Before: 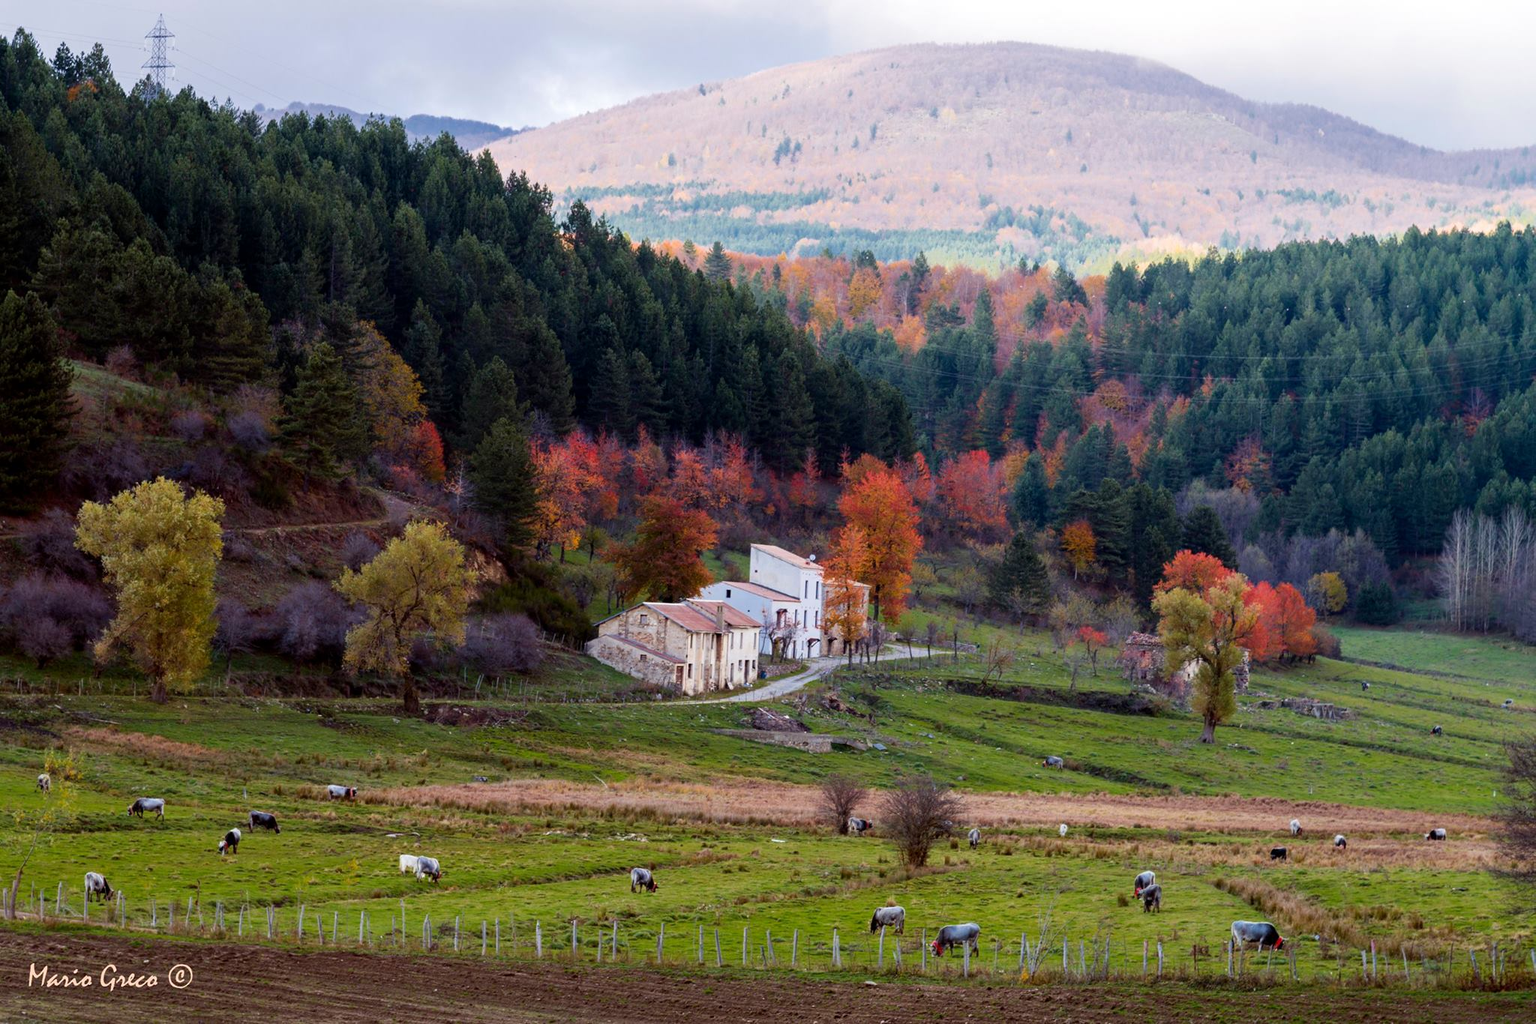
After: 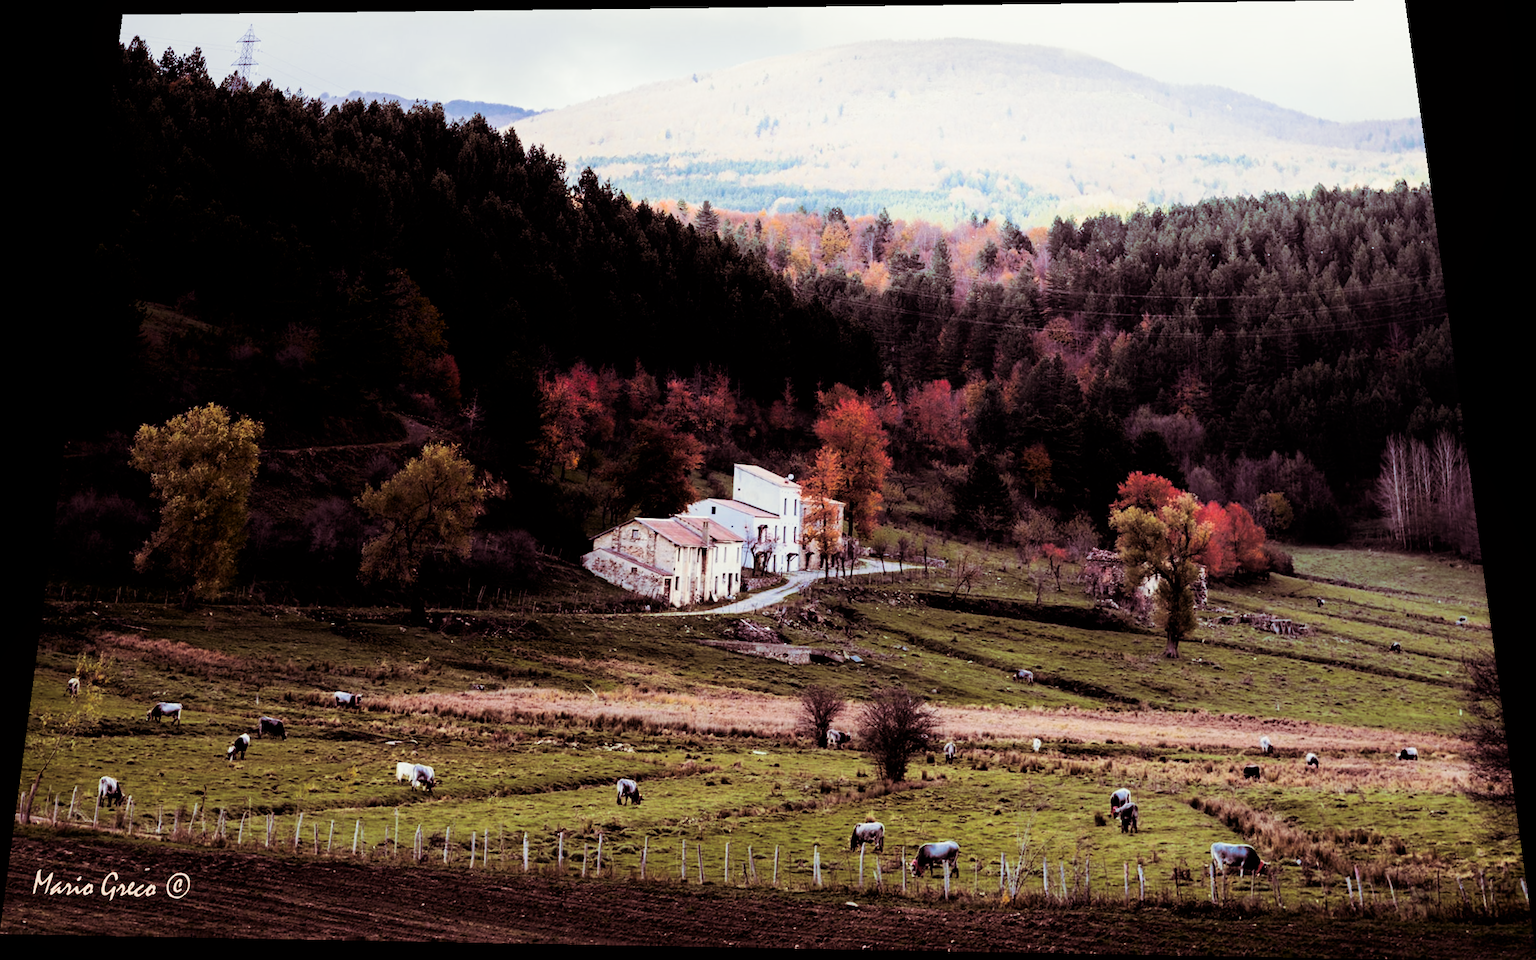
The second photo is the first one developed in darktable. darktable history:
shadows and highlights: shadows -40.15, highlights 62.88, soften with gaussian
rotate and perspective: rotation 0.128°, lens shift (vertical) -0.181, lens shift (horizontal) -0.044, shear 0.001, automatic cropping off
filmic rgb: black relative exposure -5 EV, hardness 2.88, contrast 1.3, highlights saturation mix -30%
tone equalizer: -8 EV -0.75 EV, -7 EV -0.7 EV, -6 EV -0.6 EV, -5 EV -0.4 EV, -3 EV 0.4 EV, -2 EV 0.6 EV, -1 EV 0.7 EV, +0 EV 0.75 EV, edges refinement/feathering 500, mask exposure compensation -1.57 EV, preserve details no
color balance: contrast fulcrum 17.78%
split-toning: on, module defaults
